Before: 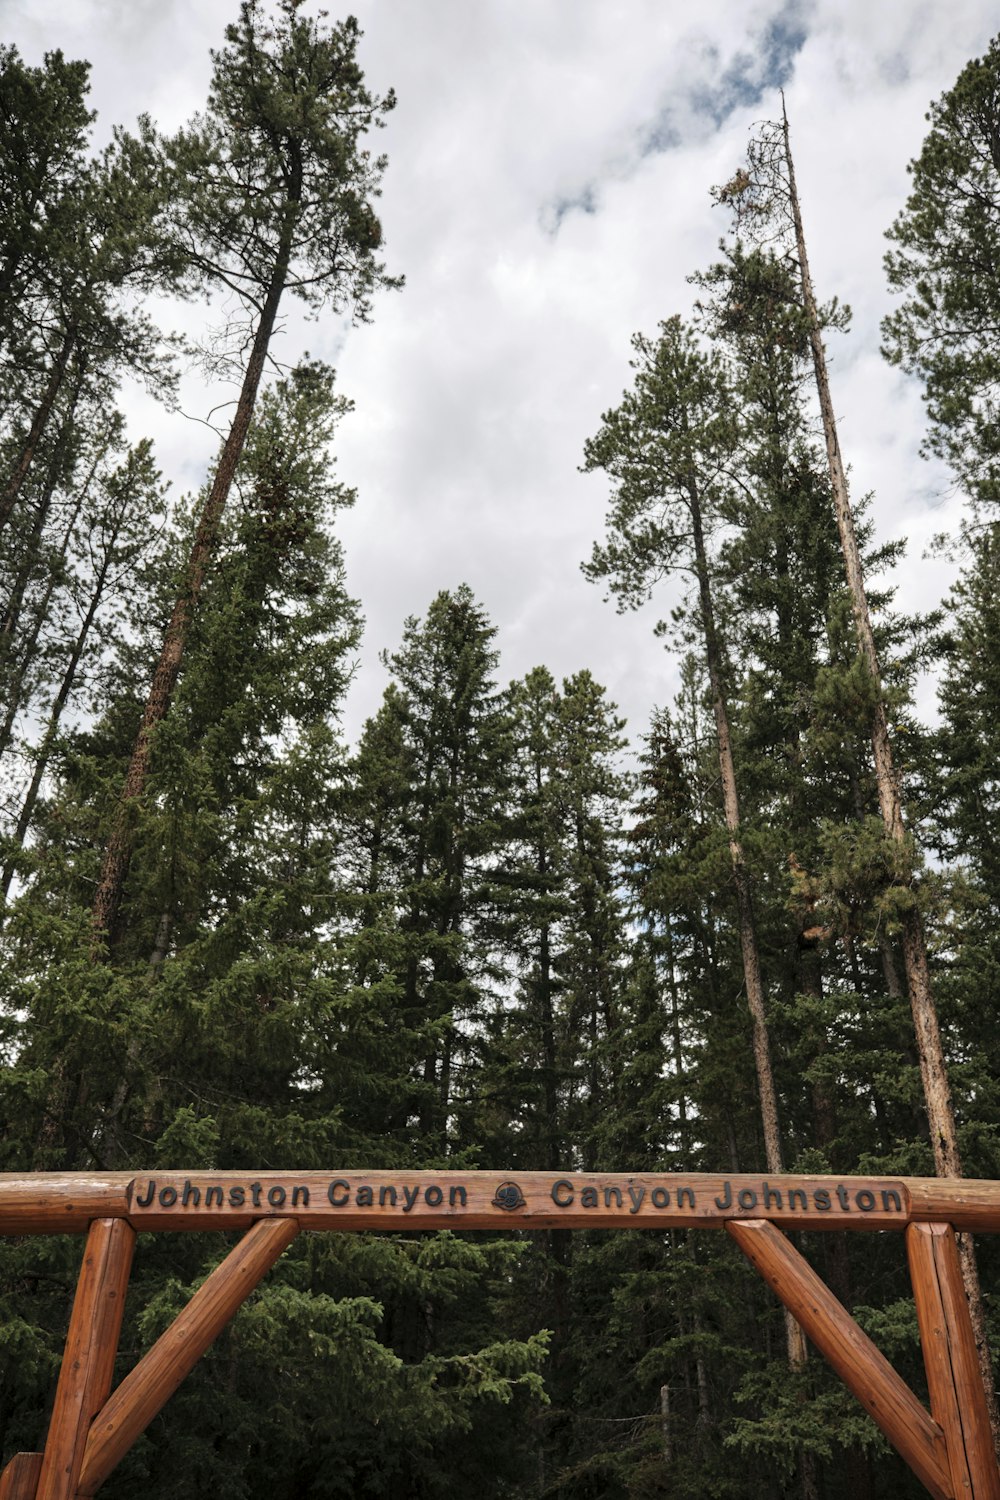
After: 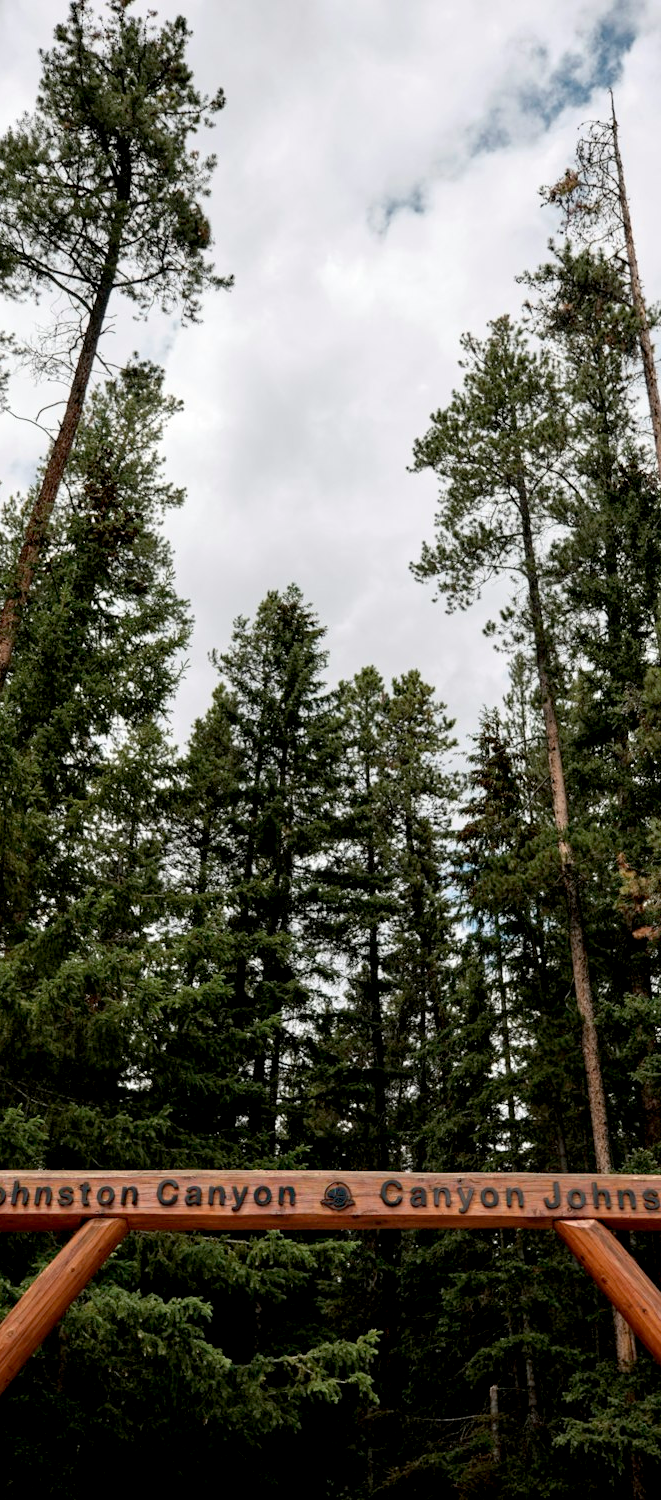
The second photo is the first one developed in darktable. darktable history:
crop: left 17.157%, right 16.652%
exposure: black level correction 0.009, compensate highlight preservation false
